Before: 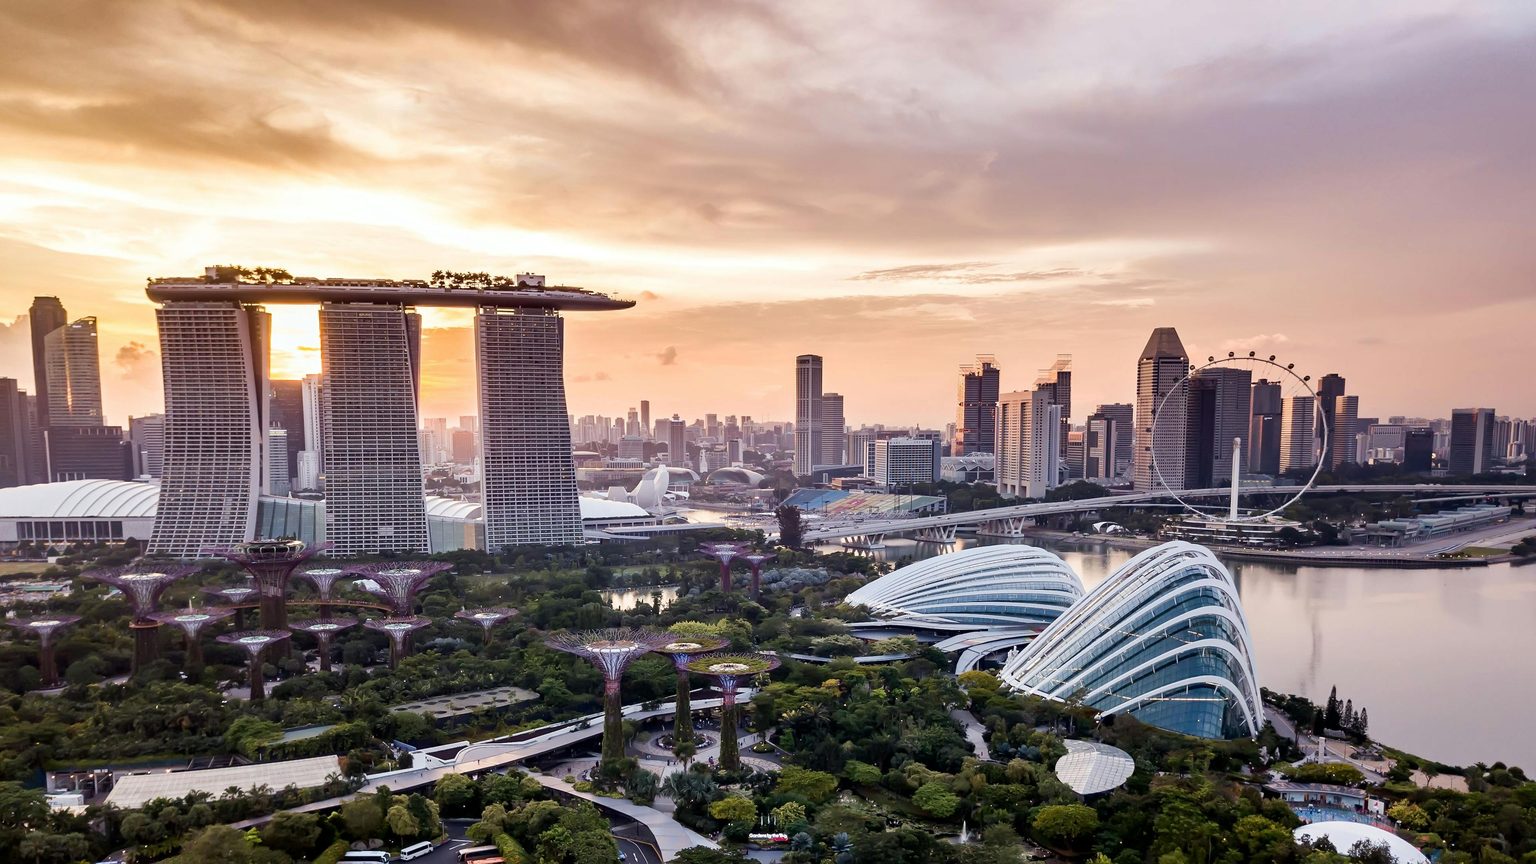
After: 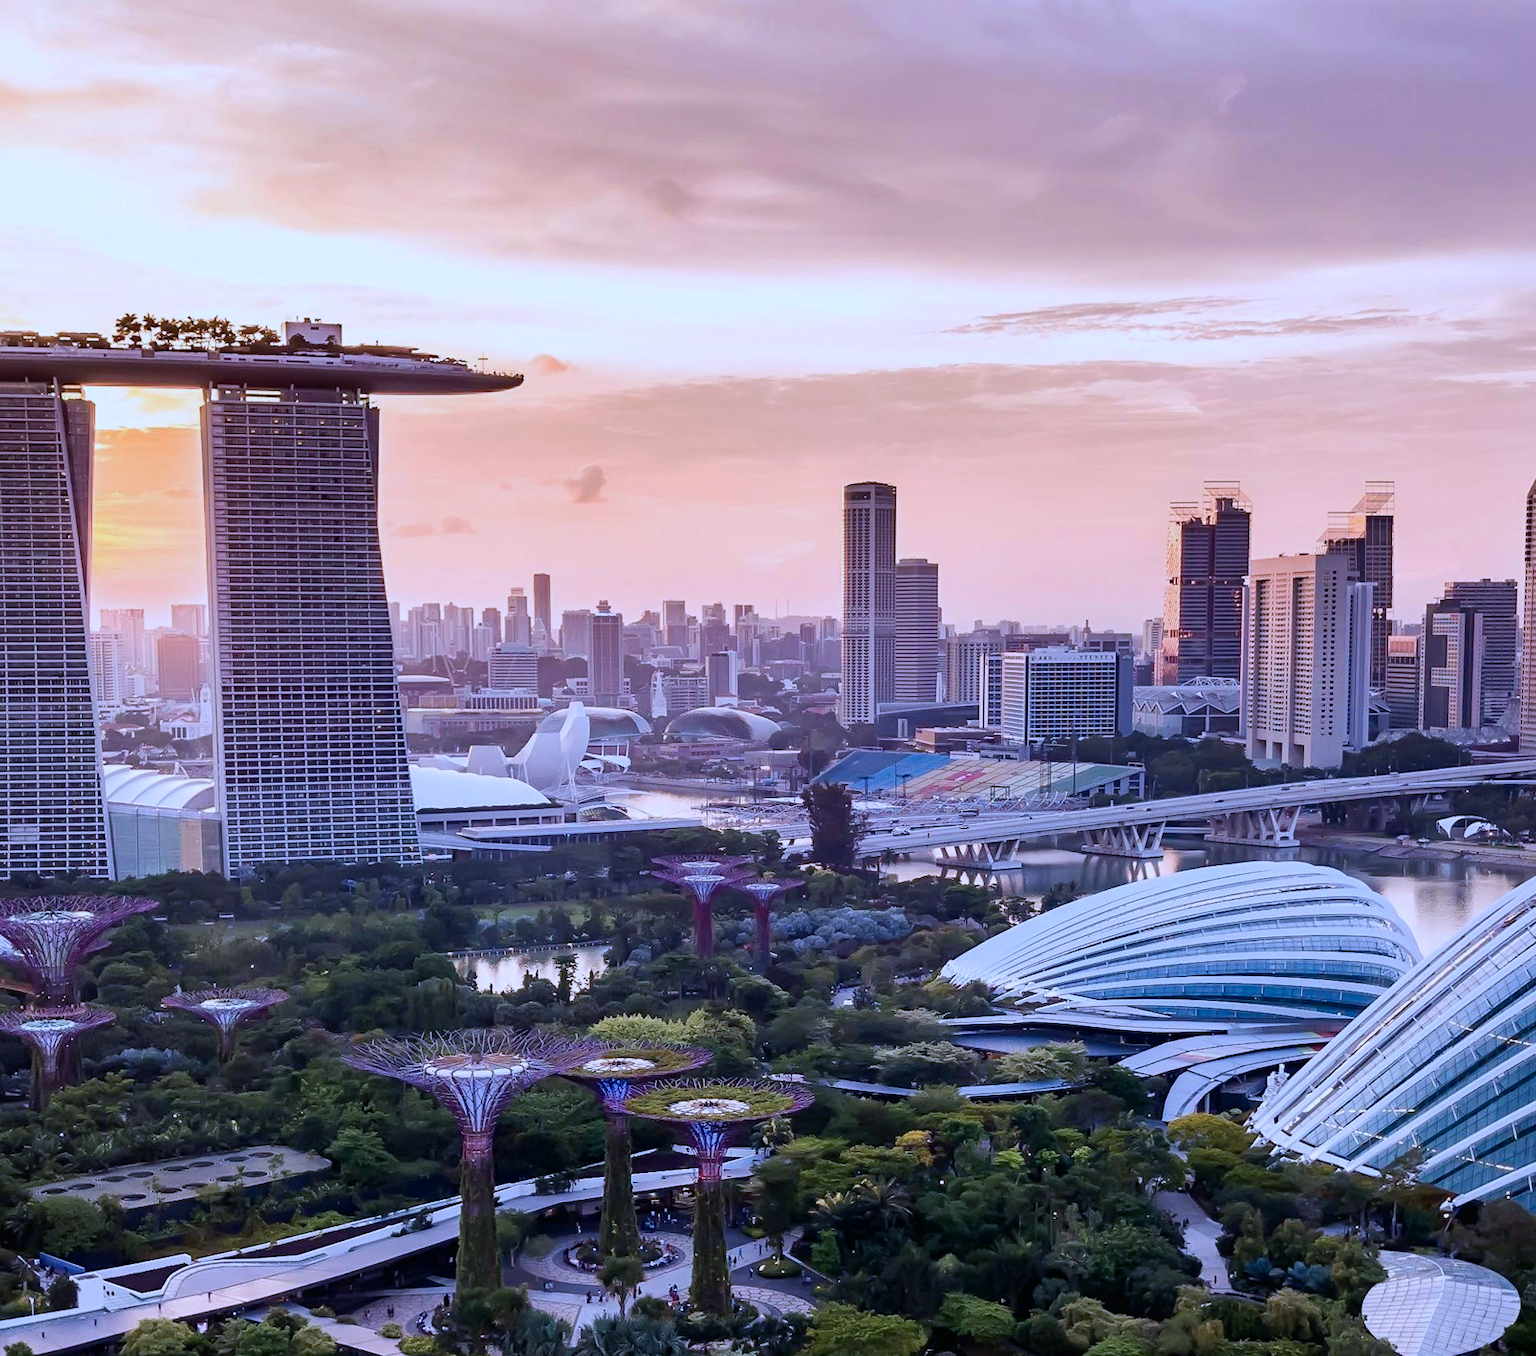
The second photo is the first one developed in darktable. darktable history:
exposure: exposure -0.058 EV, compensate highlight preservation false
color correction: highlights a* -0.142, highlights b* -5.79, shadows a* -0.143, shadows b* -0.097
contrast equalizer: y [[0.5, 0.5, 0.472, 0.5, 0.5, 0.5], [0.5 ×6], [0.5 ×6], [0 ×6], [0 ×6]]
color calibration: output R [0.994, 0.059, -0.119, 0], output G [-0.036, 1.09, -0.119, 0], output B [0.078, -0.108, 0.961, 0], illuminant as shot in camera, x 0.379, y 0.398, temperature 4140.63 K, saturation algorithm version 1 (2020)
crop and rotate: angle 0.012°, left 24.34%, top 13.15%, right 25.601%, bottom 8.298%
